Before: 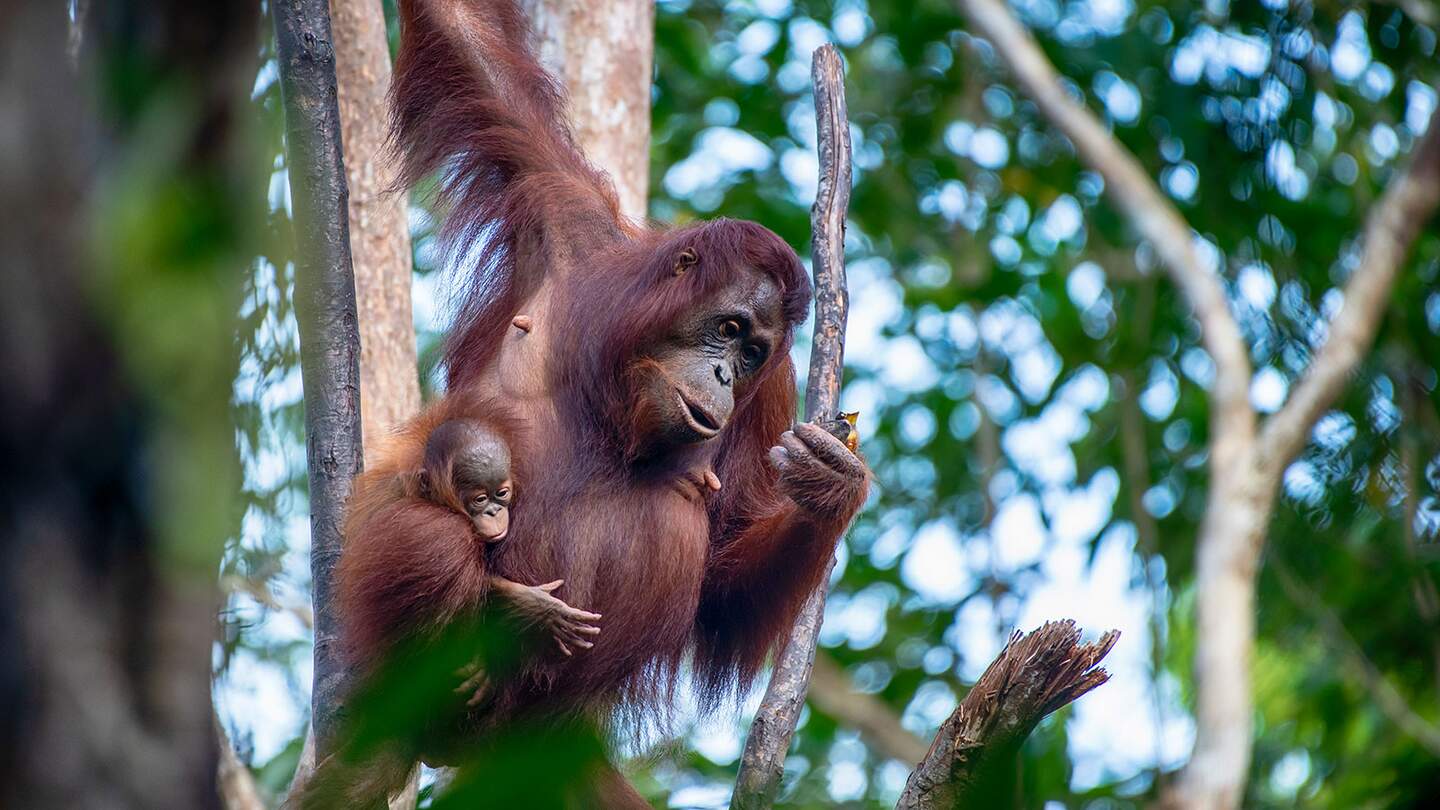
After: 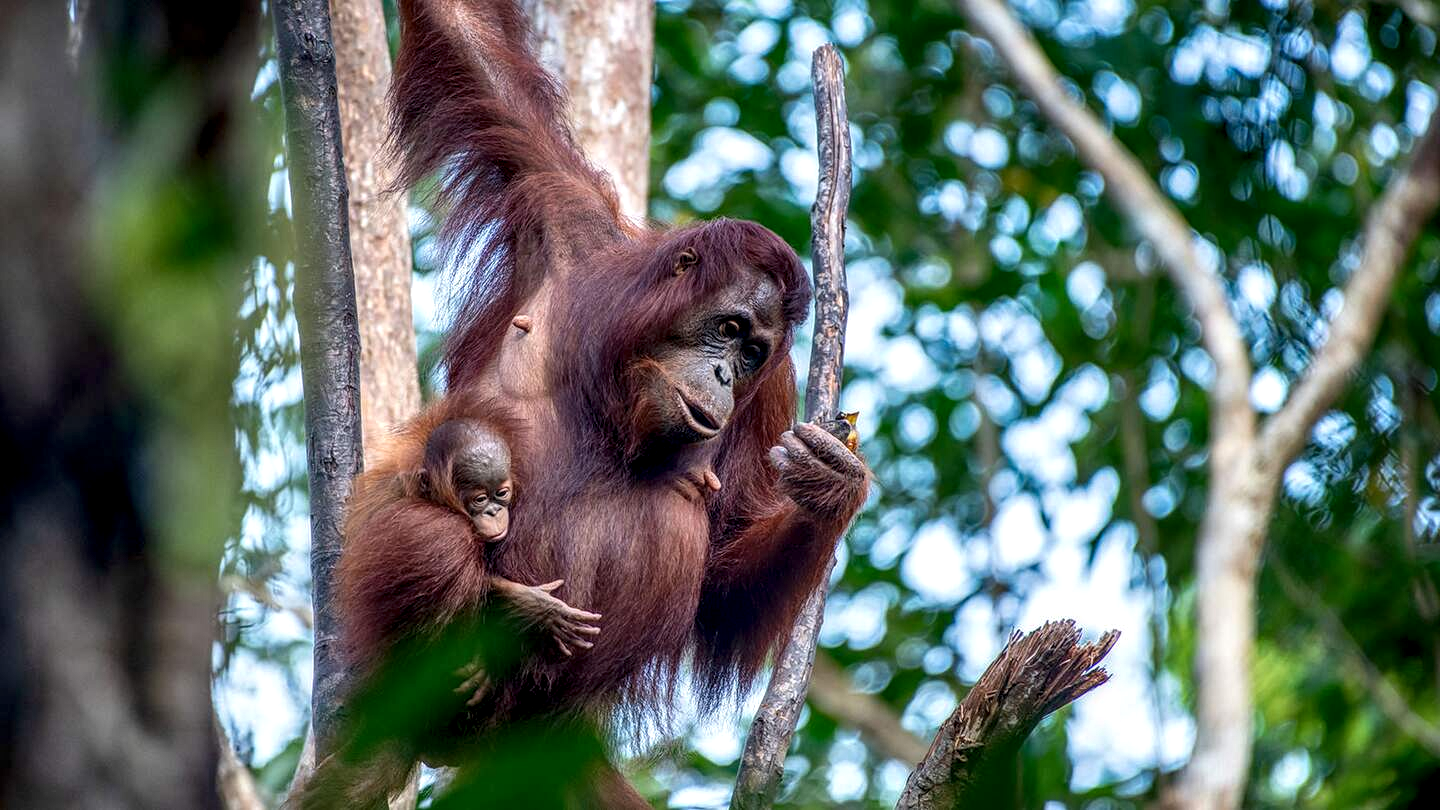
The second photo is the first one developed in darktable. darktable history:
local contrast: highlights 24%, detail 150%
